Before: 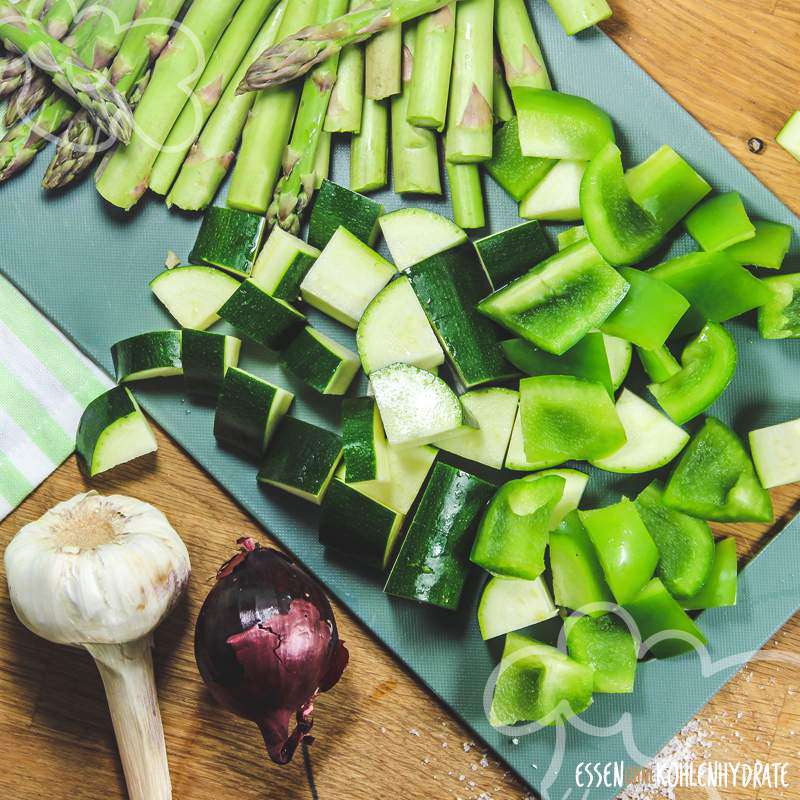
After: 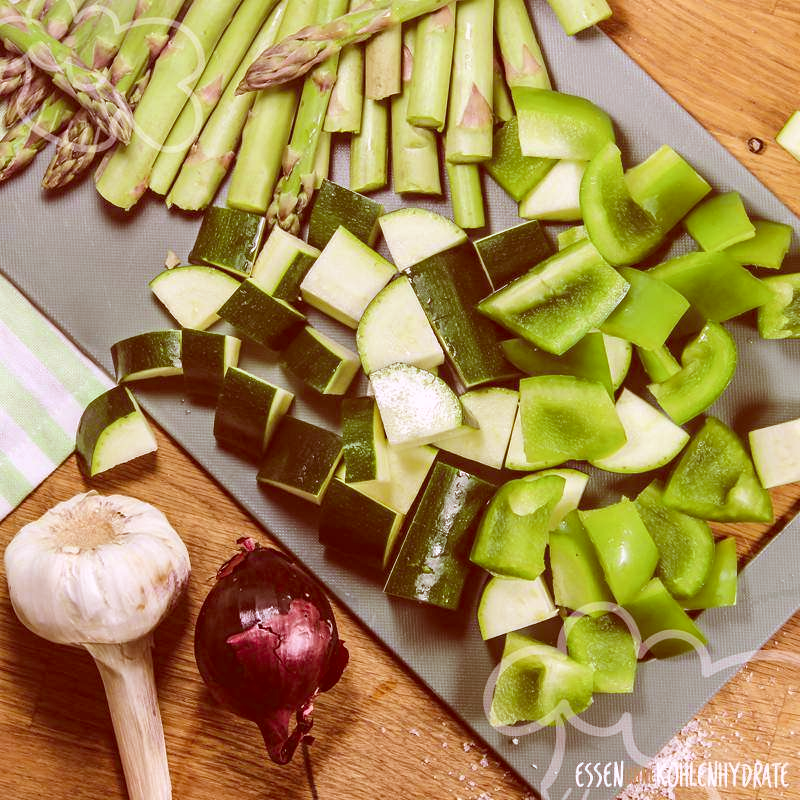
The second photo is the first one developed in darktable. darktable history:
color correction: highlights a* 9.03, highlights b* 8.71, shadows a* 40, shadows b* 40, saturation 0.8
white balance: red 0.931, blue 1.11
